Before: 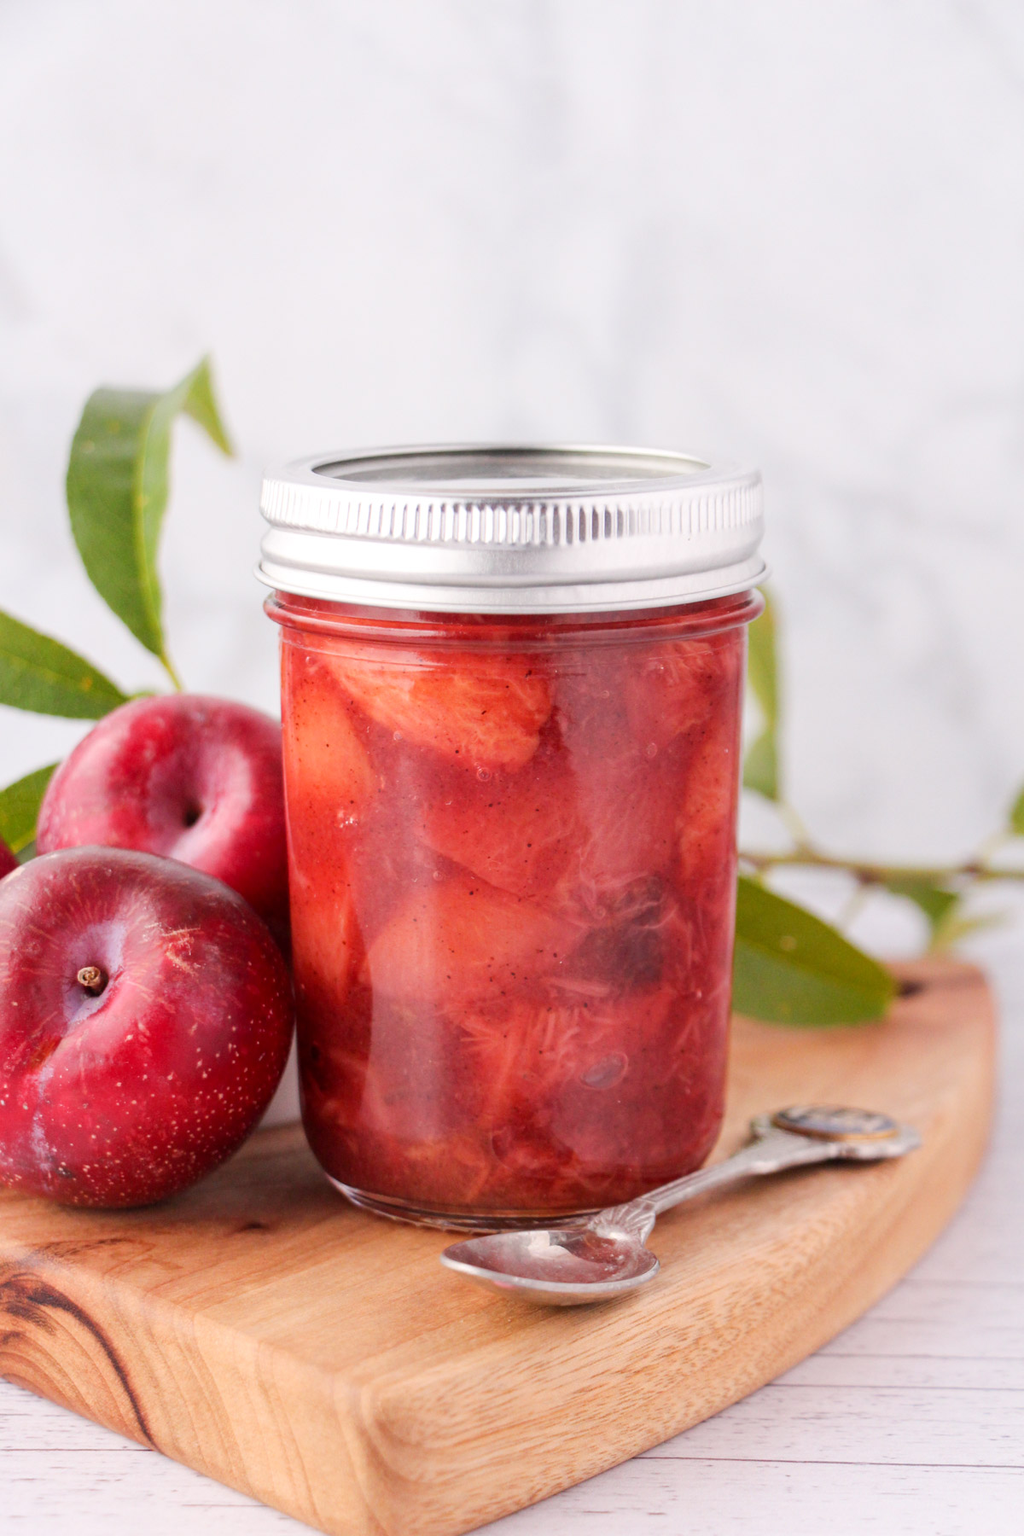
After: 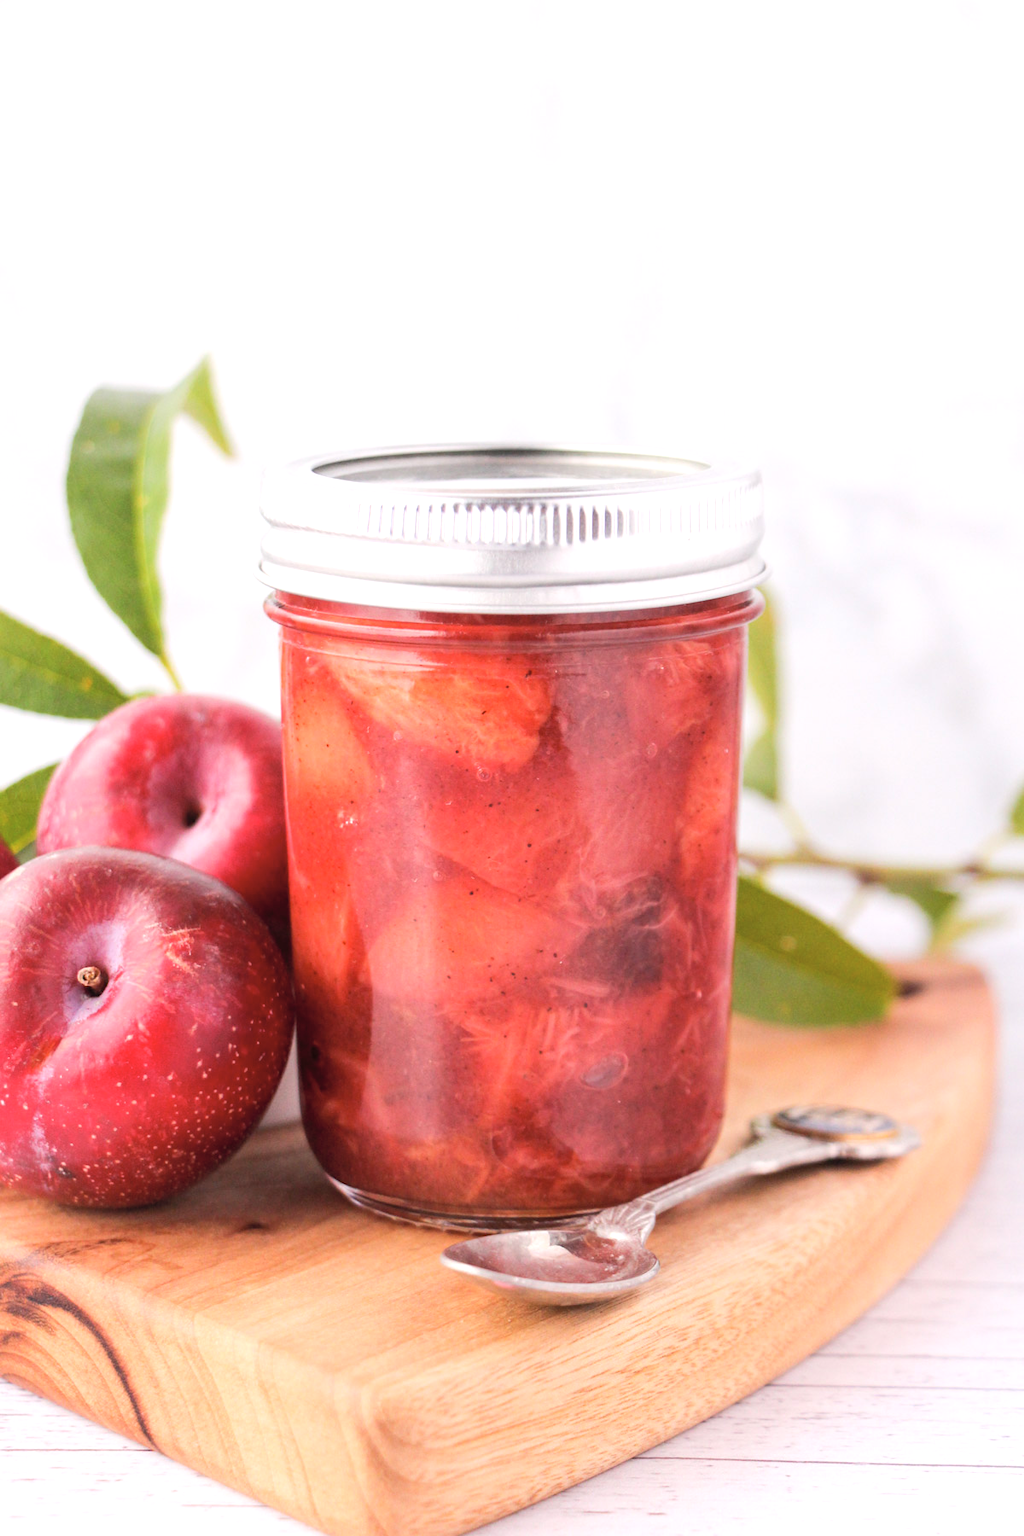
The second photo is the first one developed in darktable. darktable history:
contrast brightness saturation: brightness 0.13
tone equalizer: -8 EV -0.417 EV, -7 EV -0.389 EV, -6 EV -0.333 EV, -5 EV -0.222 EV, -3 EV 0.222 EV, -2 EV 0.333 EV, -1 EV 0.389 EV, +0 EV 0.417 EV, edges refinement/feathering 500, mask exposure compensation -1.57 EV, preserve details no
